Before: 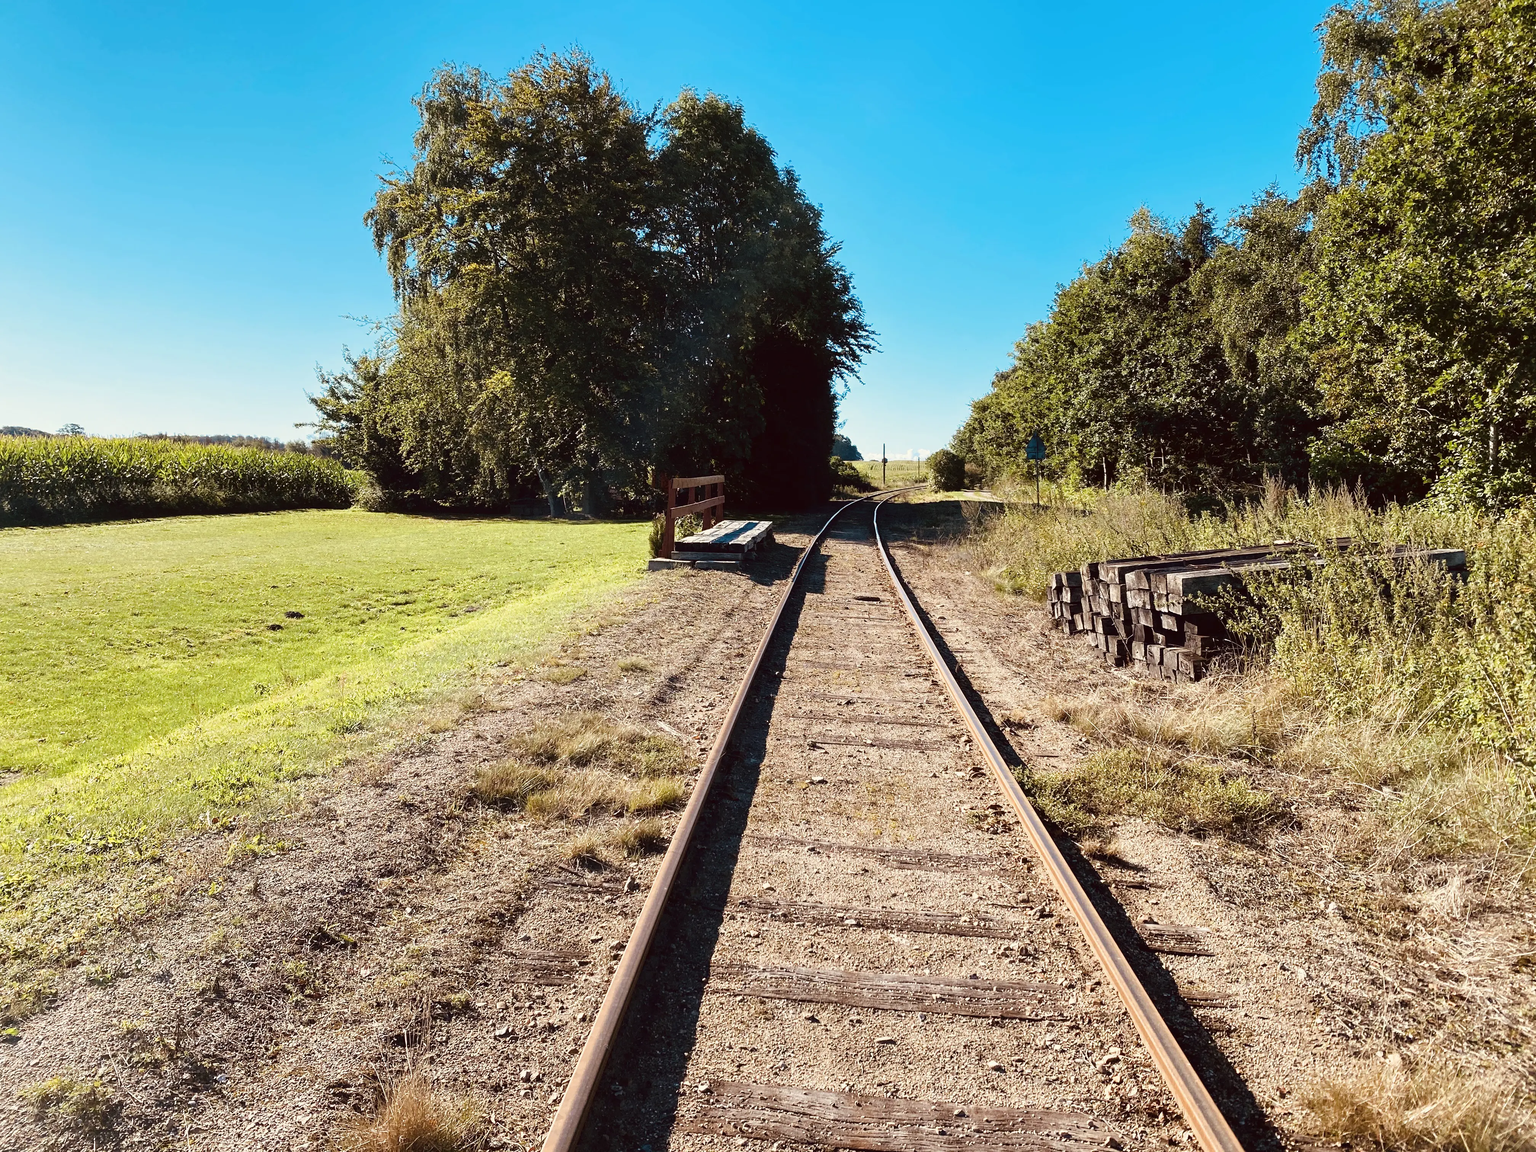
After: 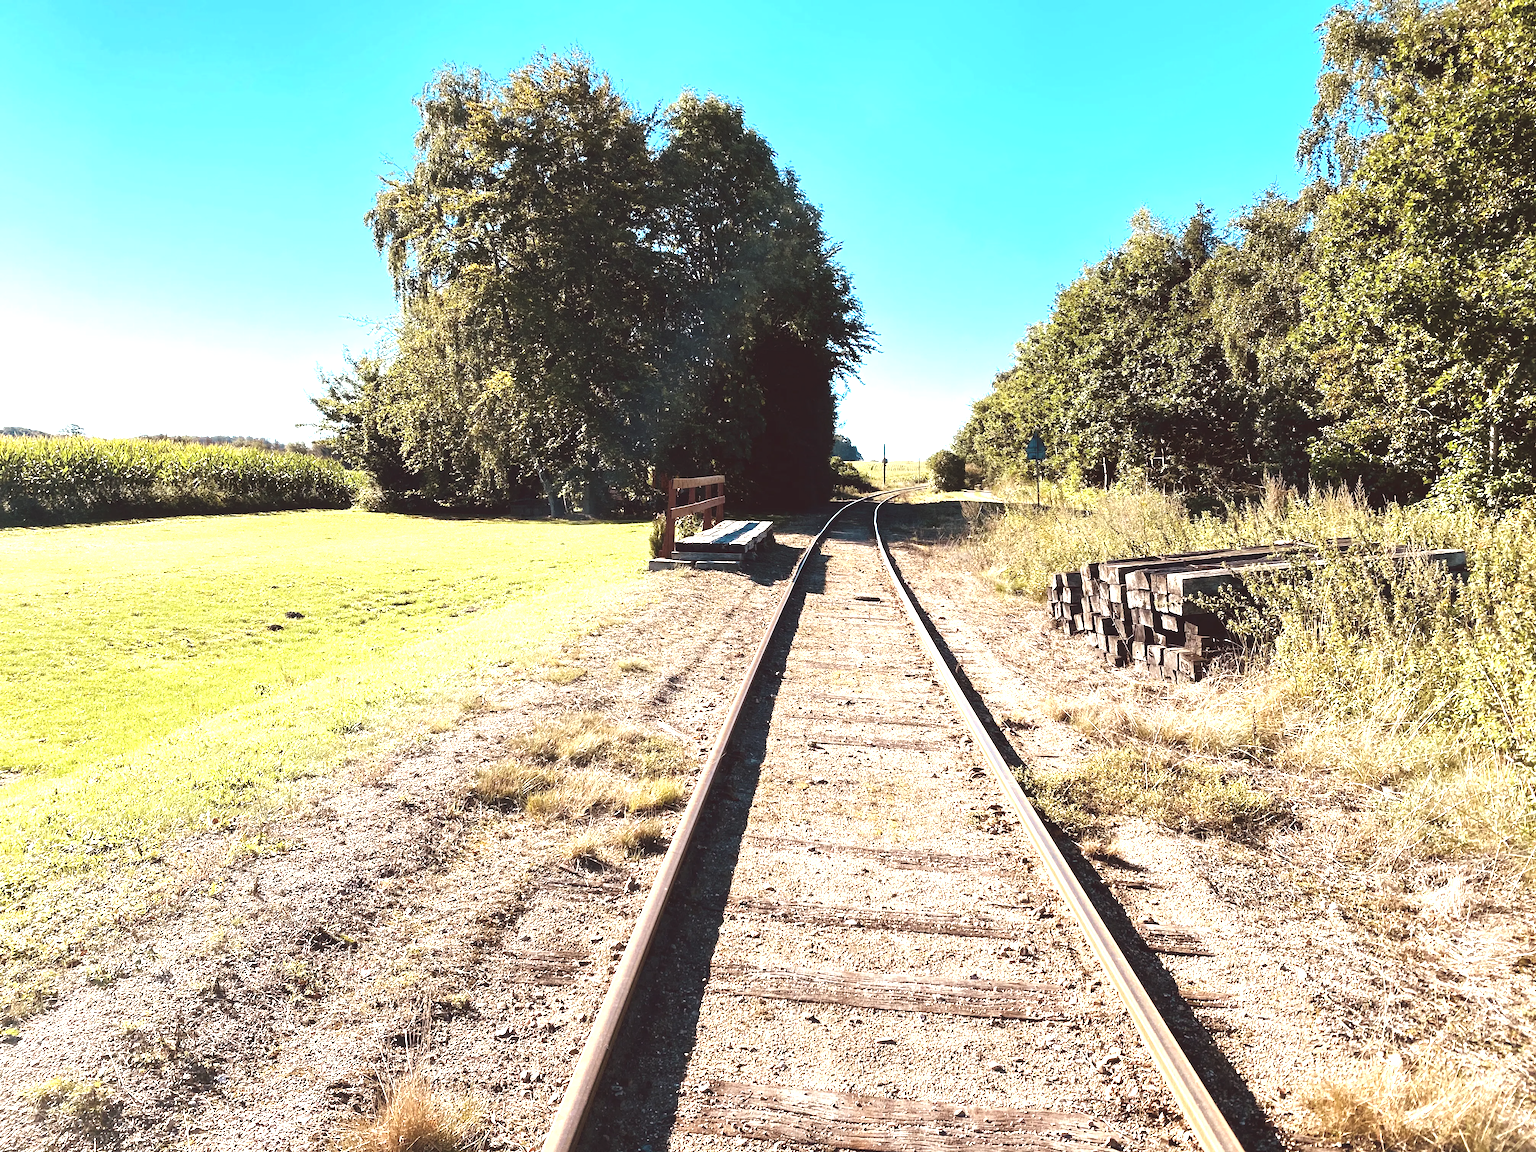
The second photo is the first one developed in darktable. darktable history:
exposure: black level correction -0.005, exposure 1.002 EV, compensate highlight preservation false
contrast brightness saturation: saturation -0.1
